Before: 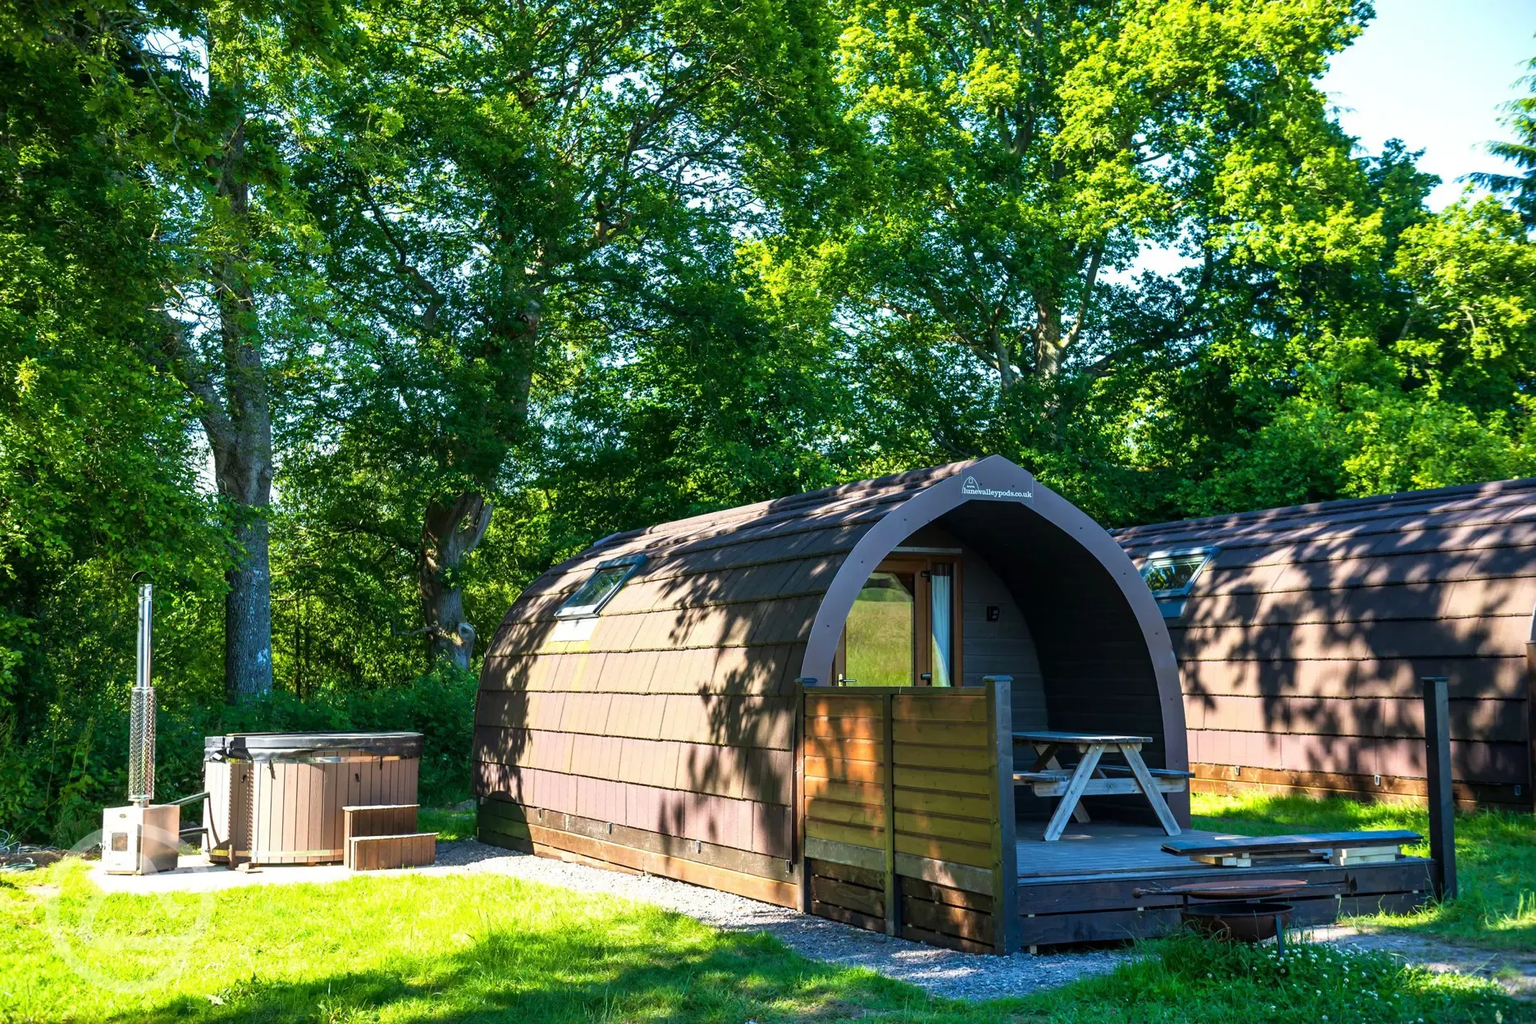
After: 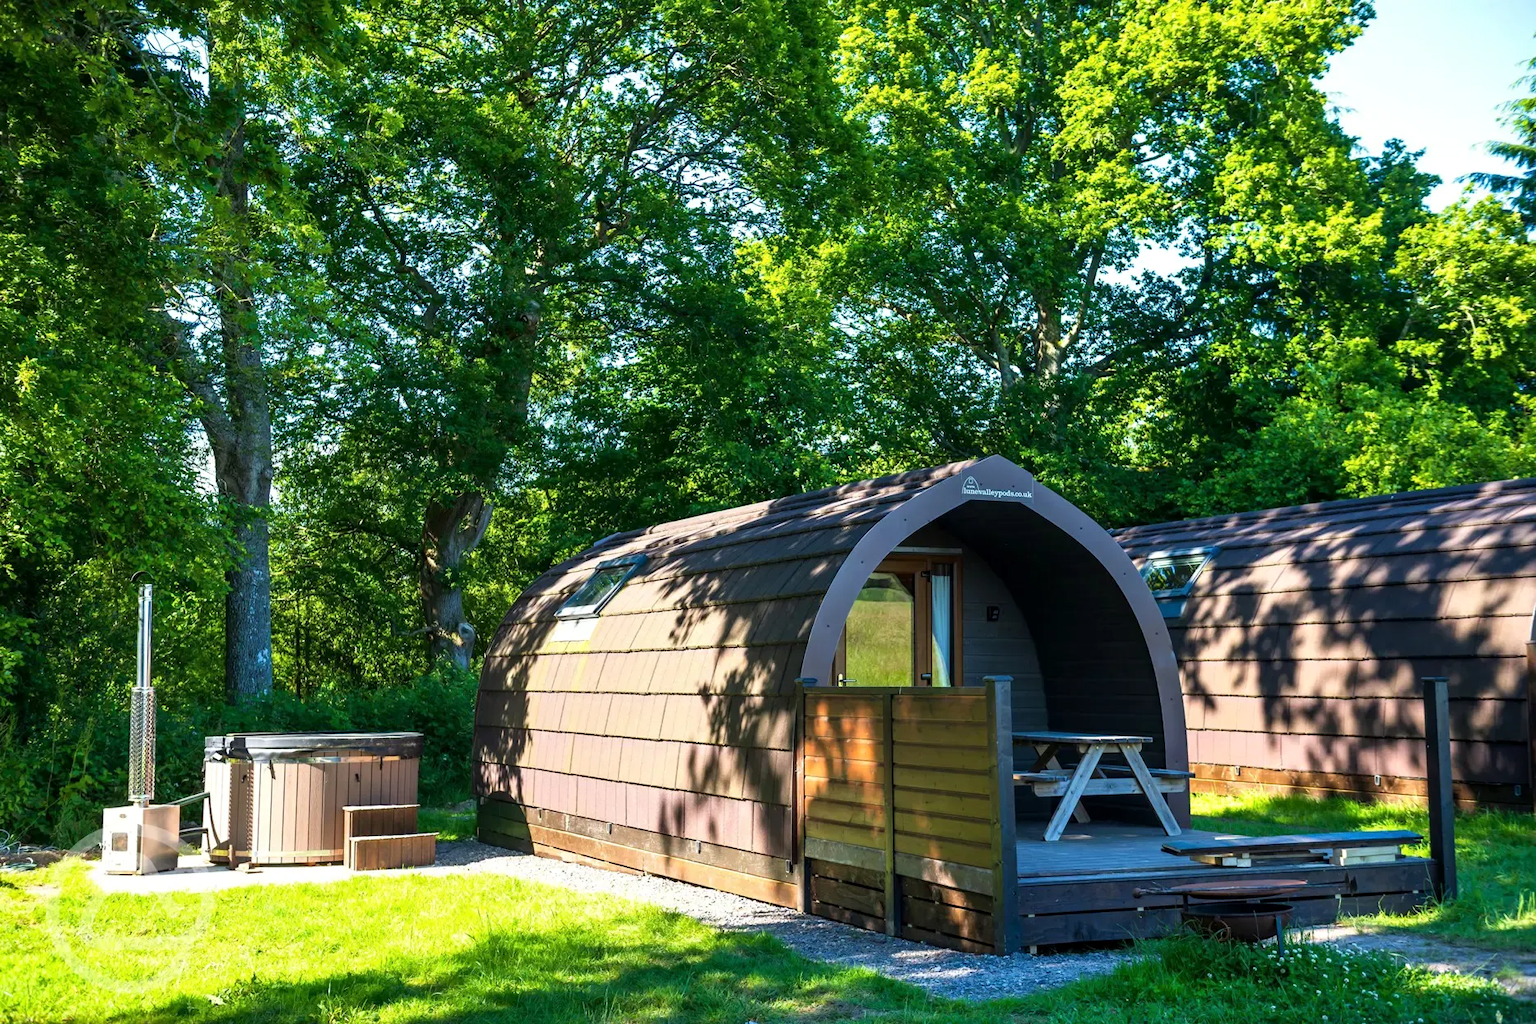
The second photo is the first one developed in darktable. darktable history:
contrast equalizer: y [[0.531, 0.548, 0.559, 0.557, 0.544, 0.527], [0.5 ×6], [0.5 ×6], [0 ×6], [0 ×6]], mix 0.132
